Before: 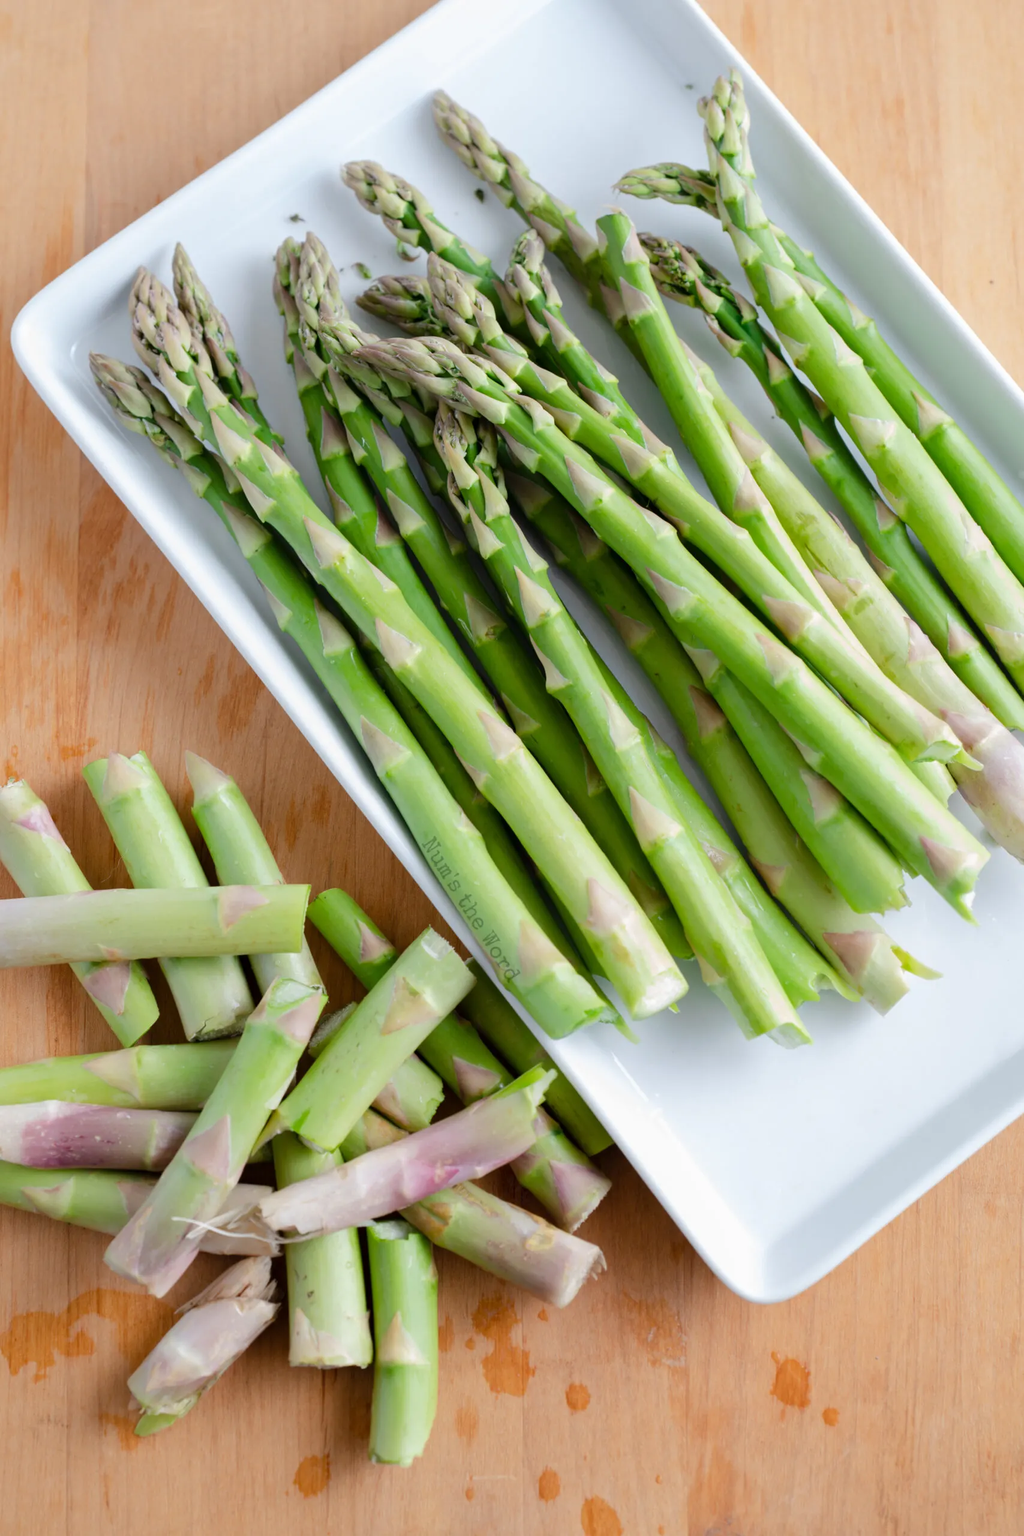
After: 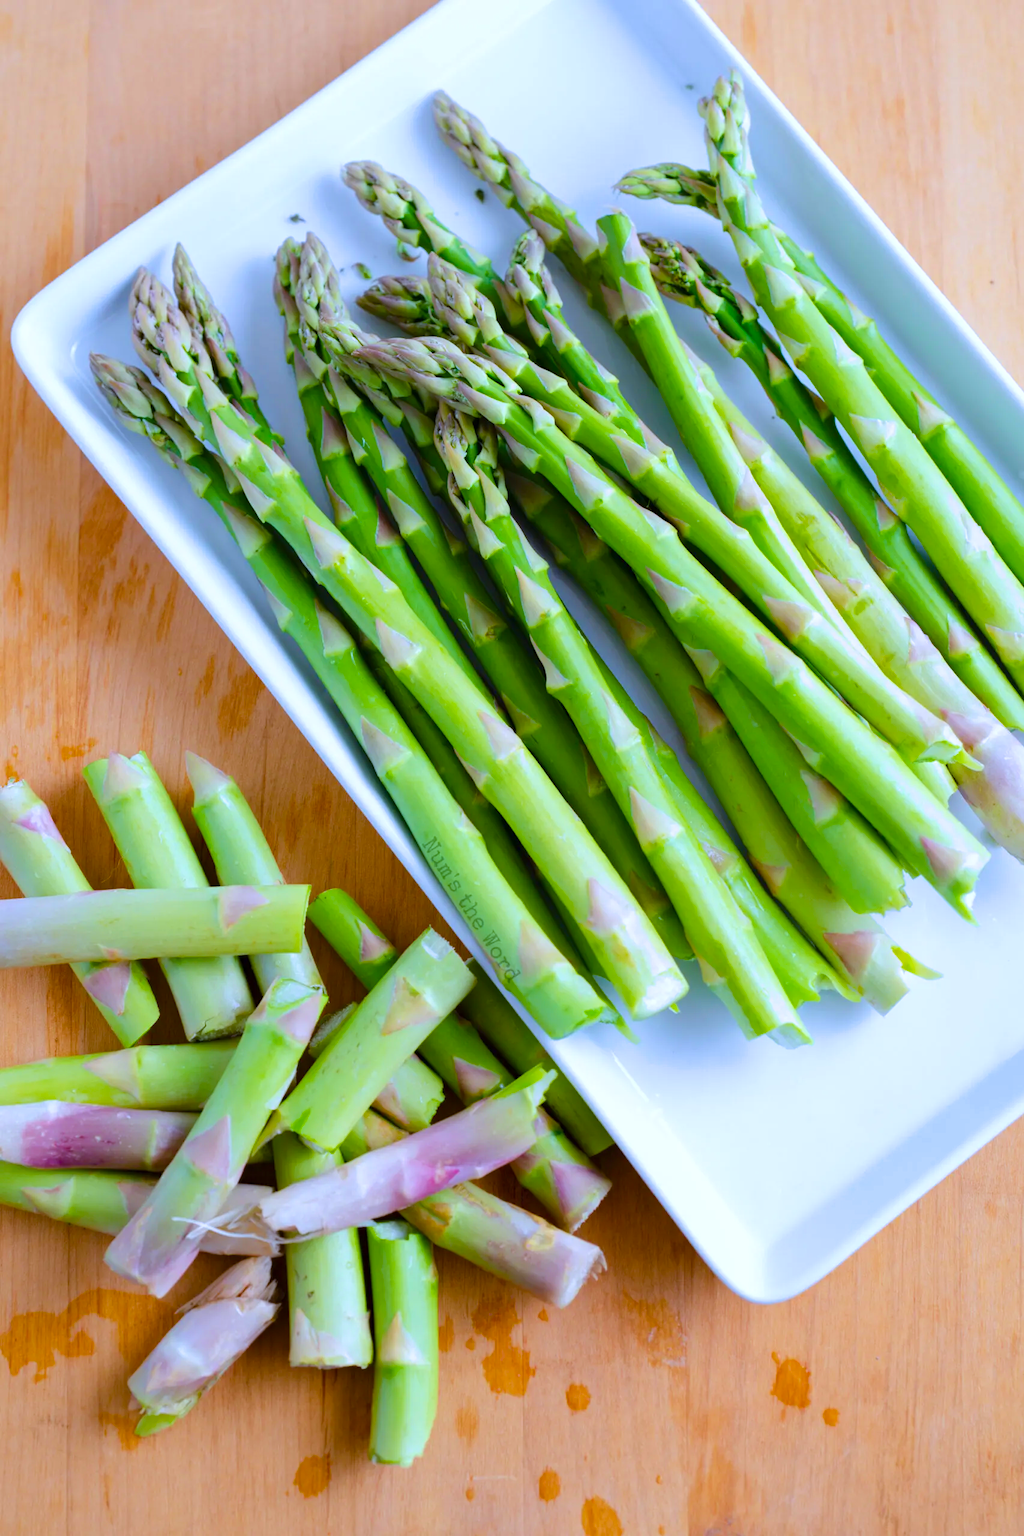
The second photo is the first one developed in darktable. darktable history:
velvia: strength 51%, mid-tones bias 0.51
fill light: on, module defaults
white balance: red 0.948, green 1.02, blue 1.176
